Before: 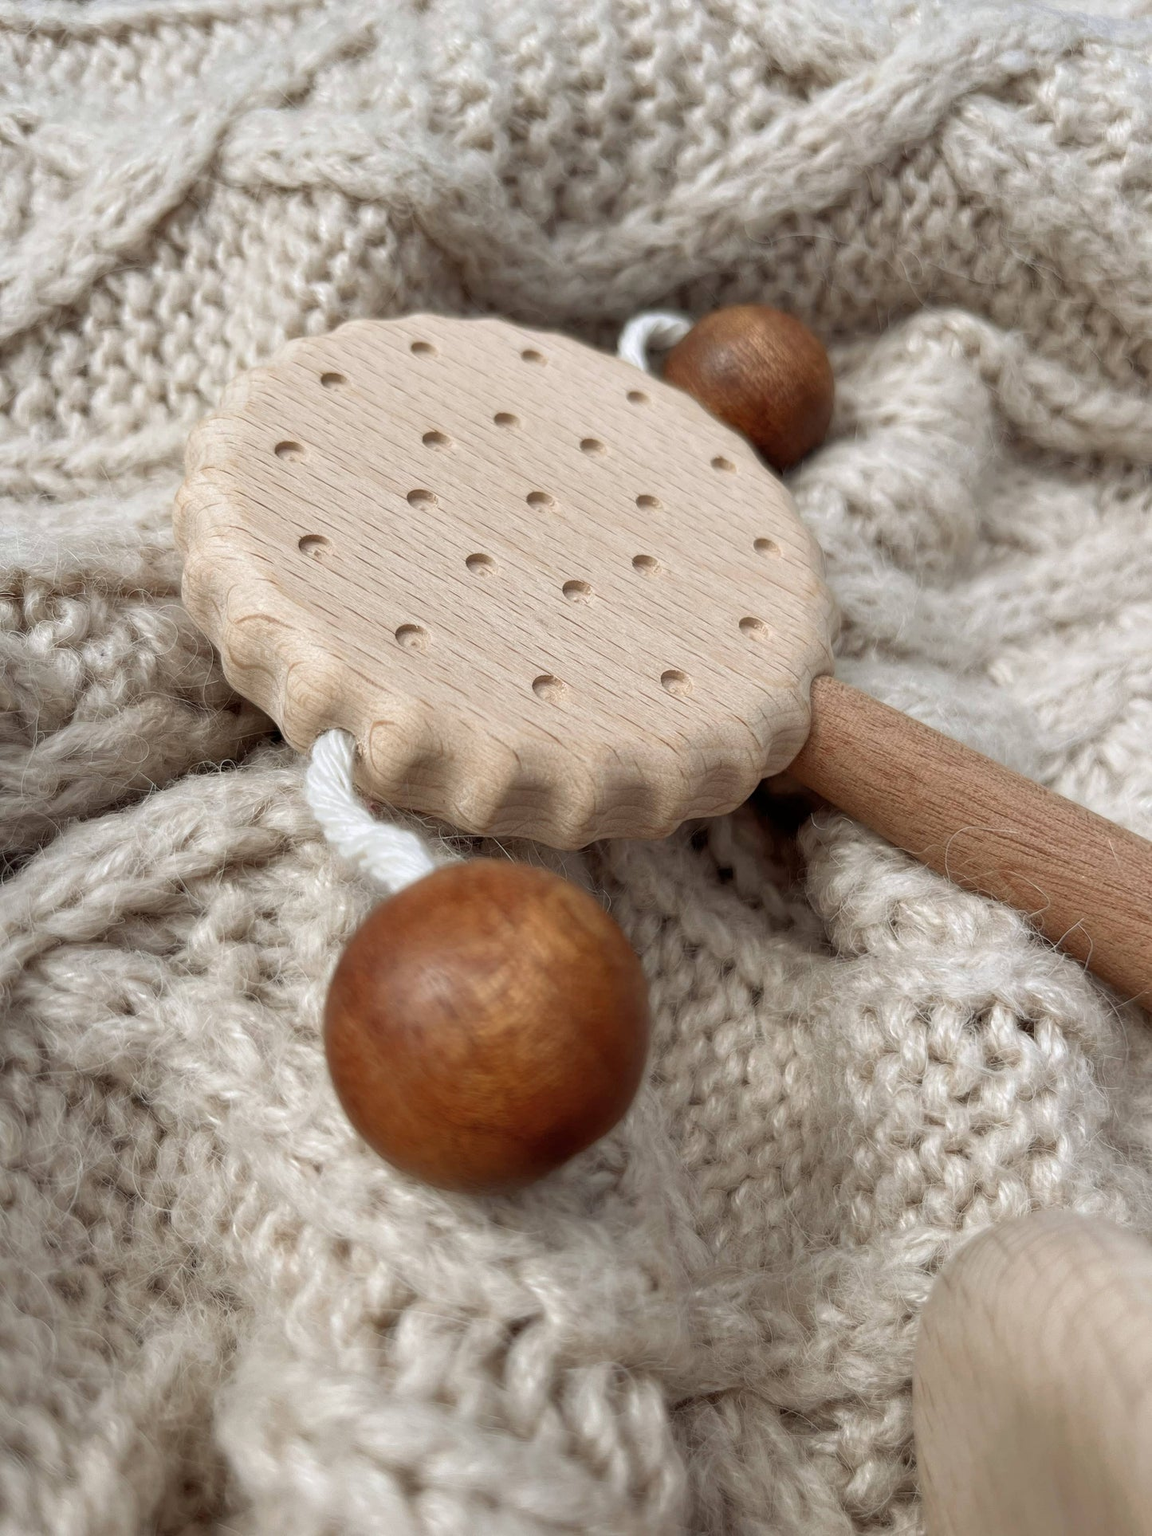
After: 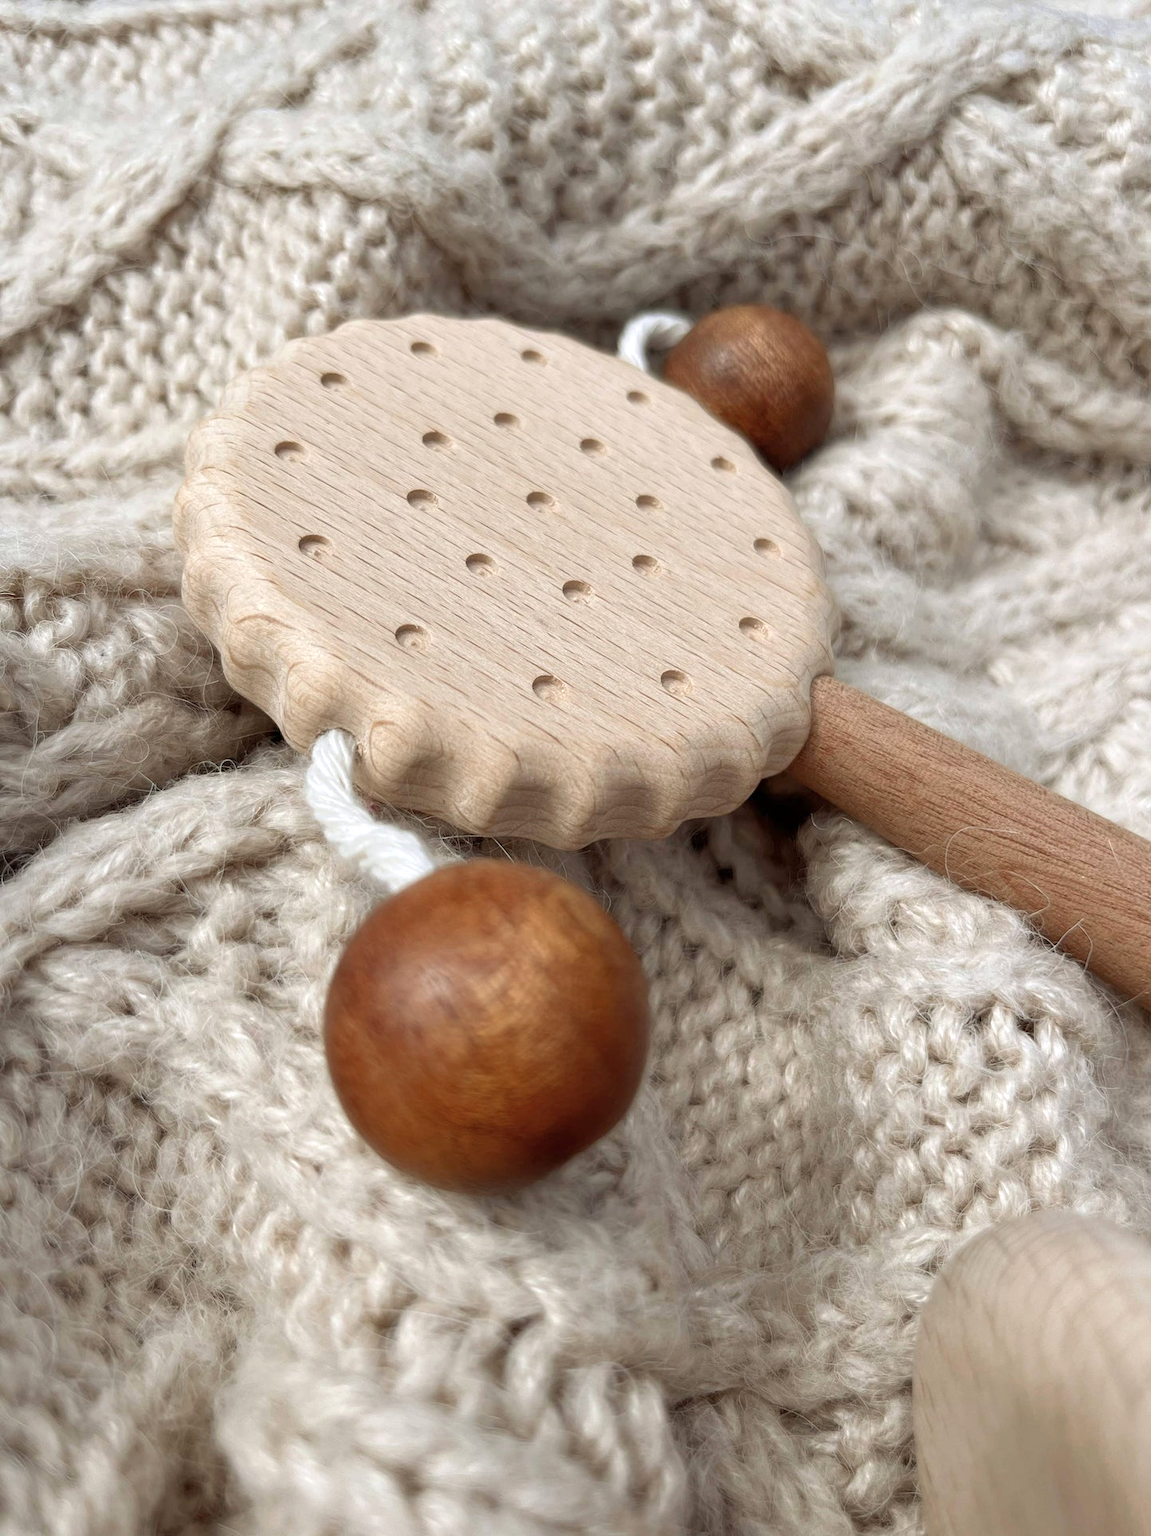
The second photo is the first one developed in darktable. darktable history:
color balance rgb: global vibrance 6.81%, saturation formula JzAzBz (2021)
exposure: exposure 0.2 EV, compensate highlight preservation false
